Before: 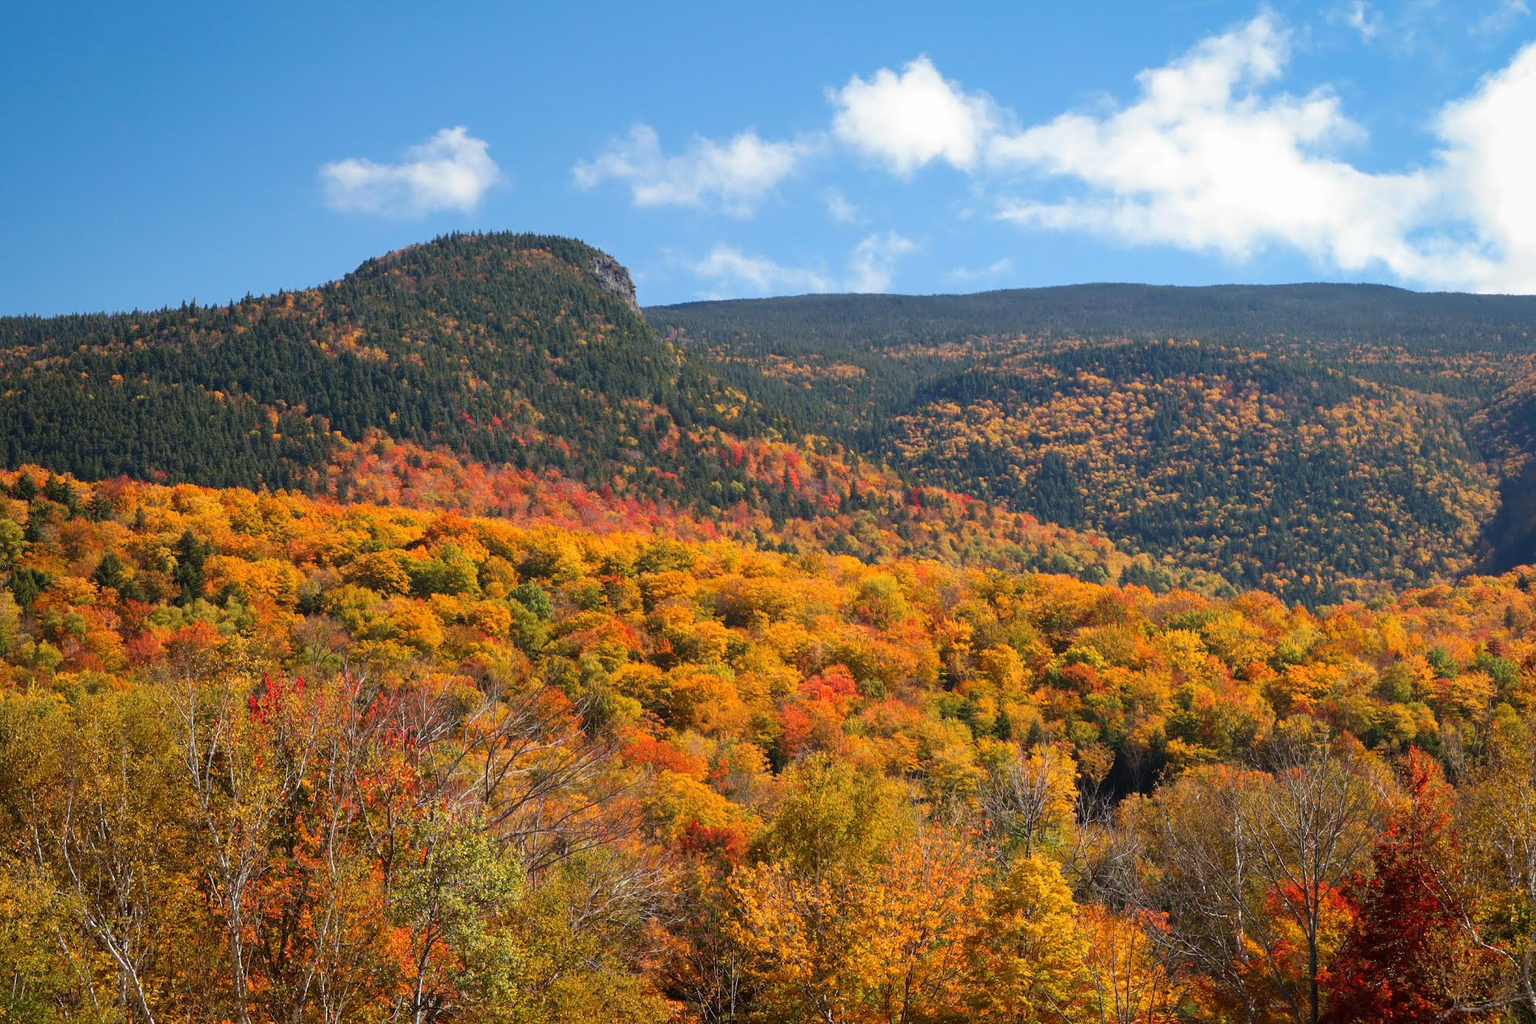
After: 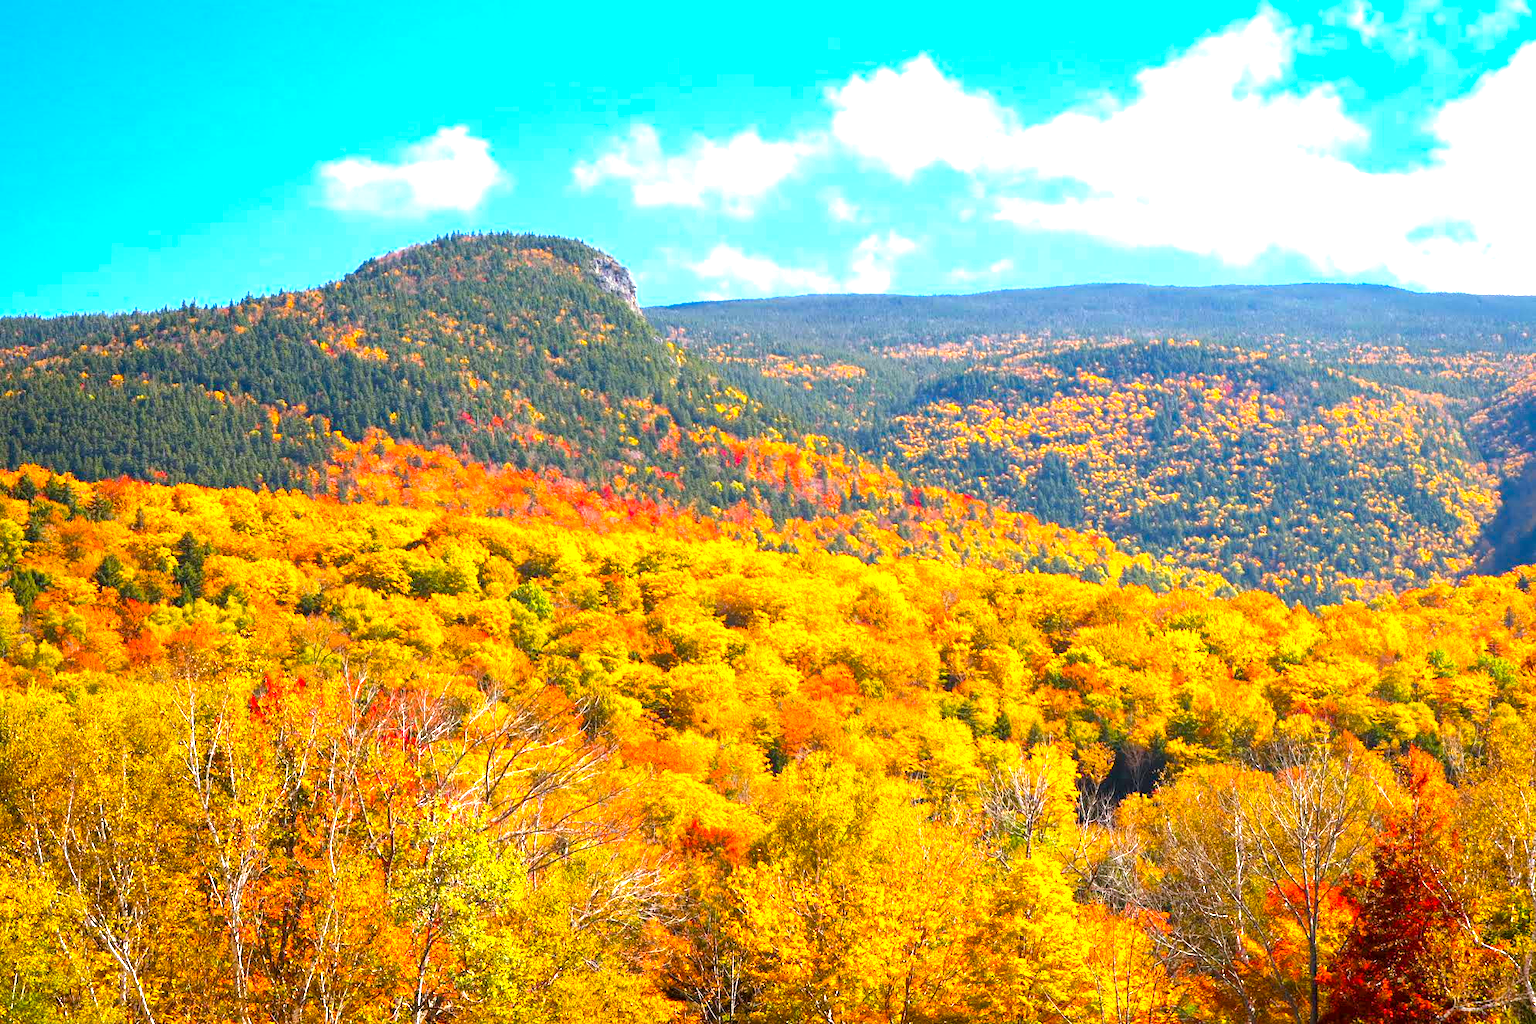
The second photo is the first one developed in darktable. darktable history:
color balance rgb: linear chroma grading › global chroma 15%, perceptual saturation grading › global saturation 30%
exposure: black level correction 0.001, exposure 1.646 EV, compensate exposure bias true, compensate highlight preservation false
